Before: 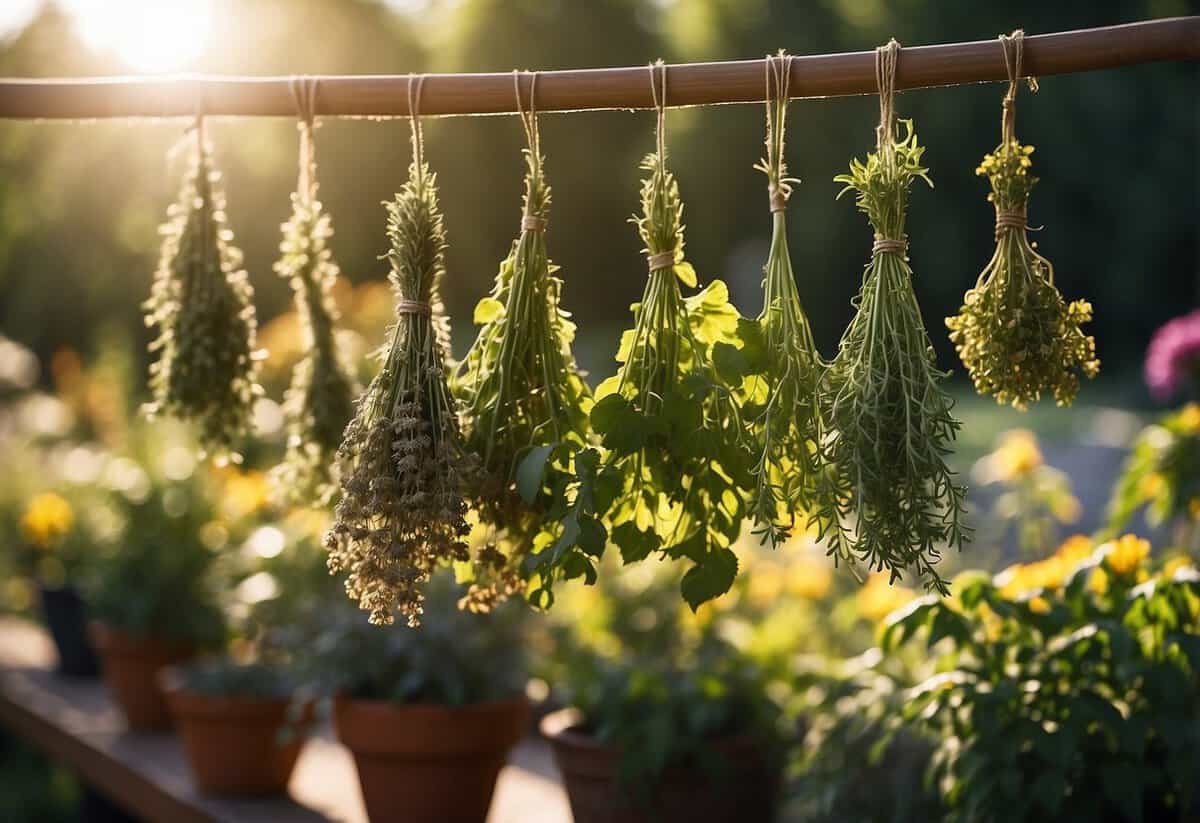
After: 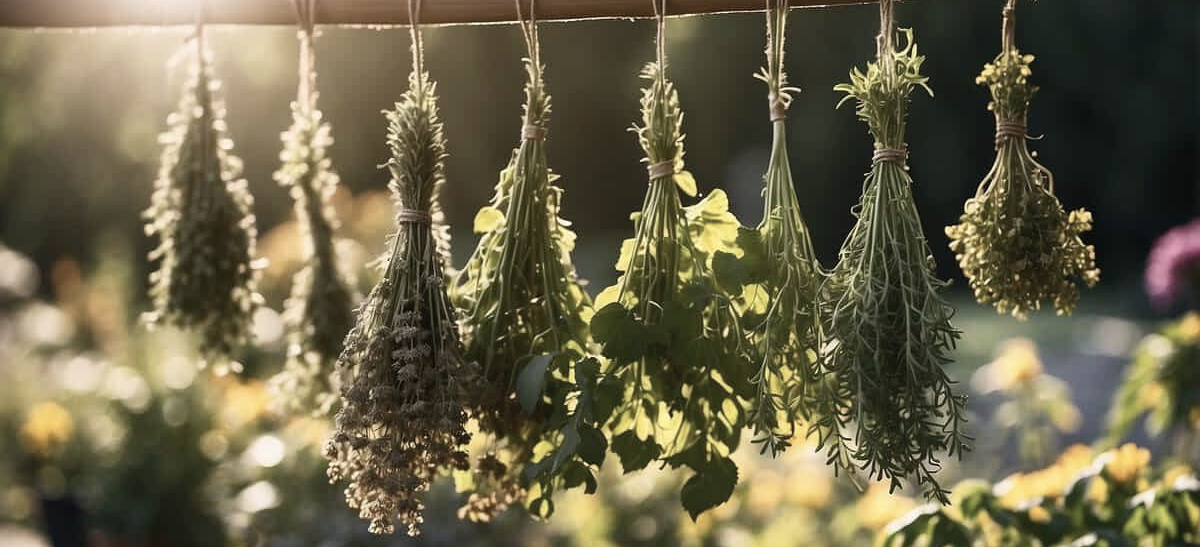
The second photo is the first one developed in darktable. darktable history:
crop: top 11.173%, bottom 22.28%
contrast brightness saturation: contrast 0.104, saturation -0.361
